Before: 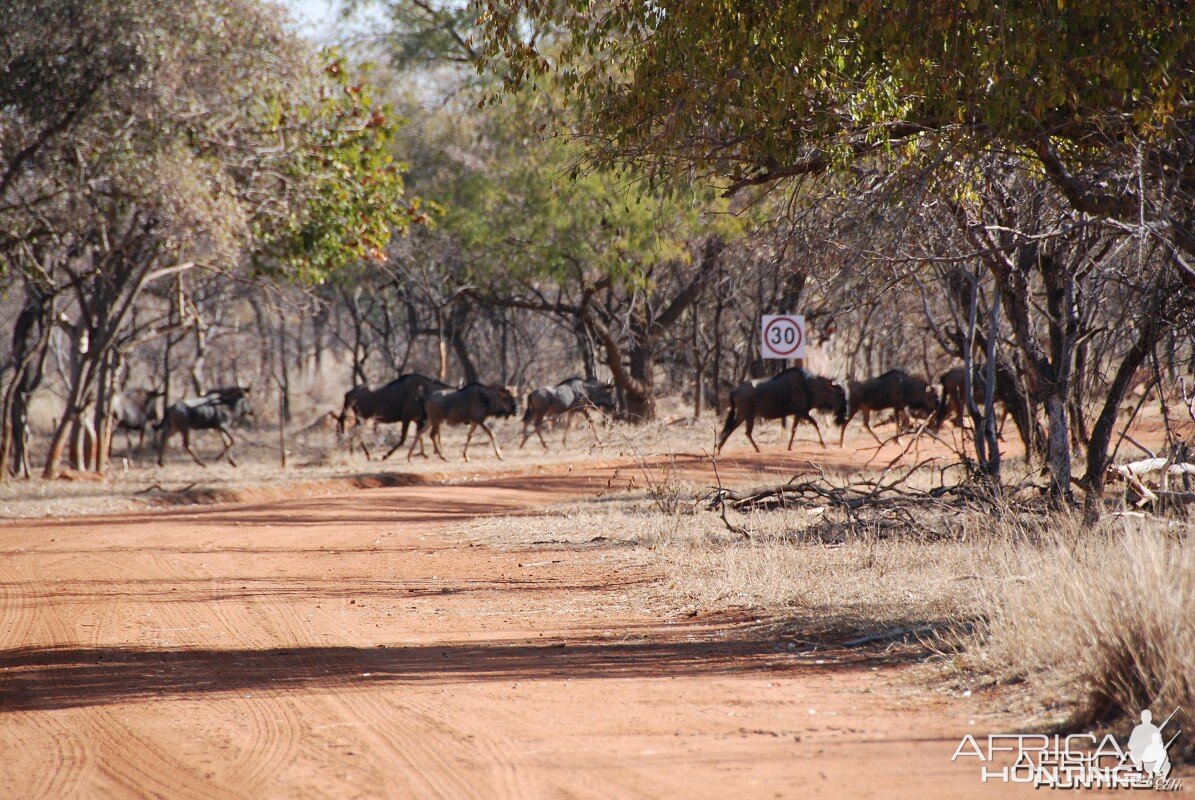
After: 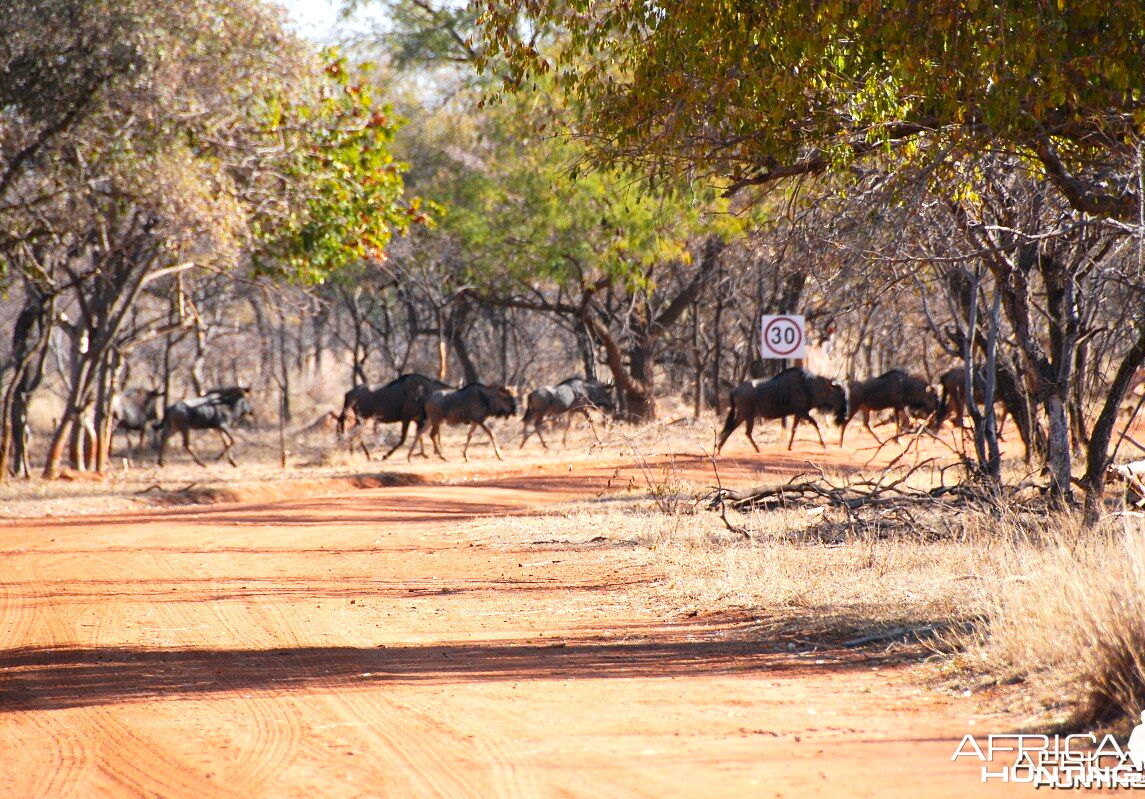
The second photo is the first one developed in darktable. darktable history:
crop: right 4.126%, bottom 0.031%
color zones: curves: ch0 [(0.224, 0.526) (0.75, 0.5)]; ch1 [(0.055, 0.526) (0.224, 0.761) (0.377, 0.526) (0.75, 0.5)]
exposure: black level correction 0.001, exposure 0.5 EV, compensate exposure bias true, compensate highlight preservation false
